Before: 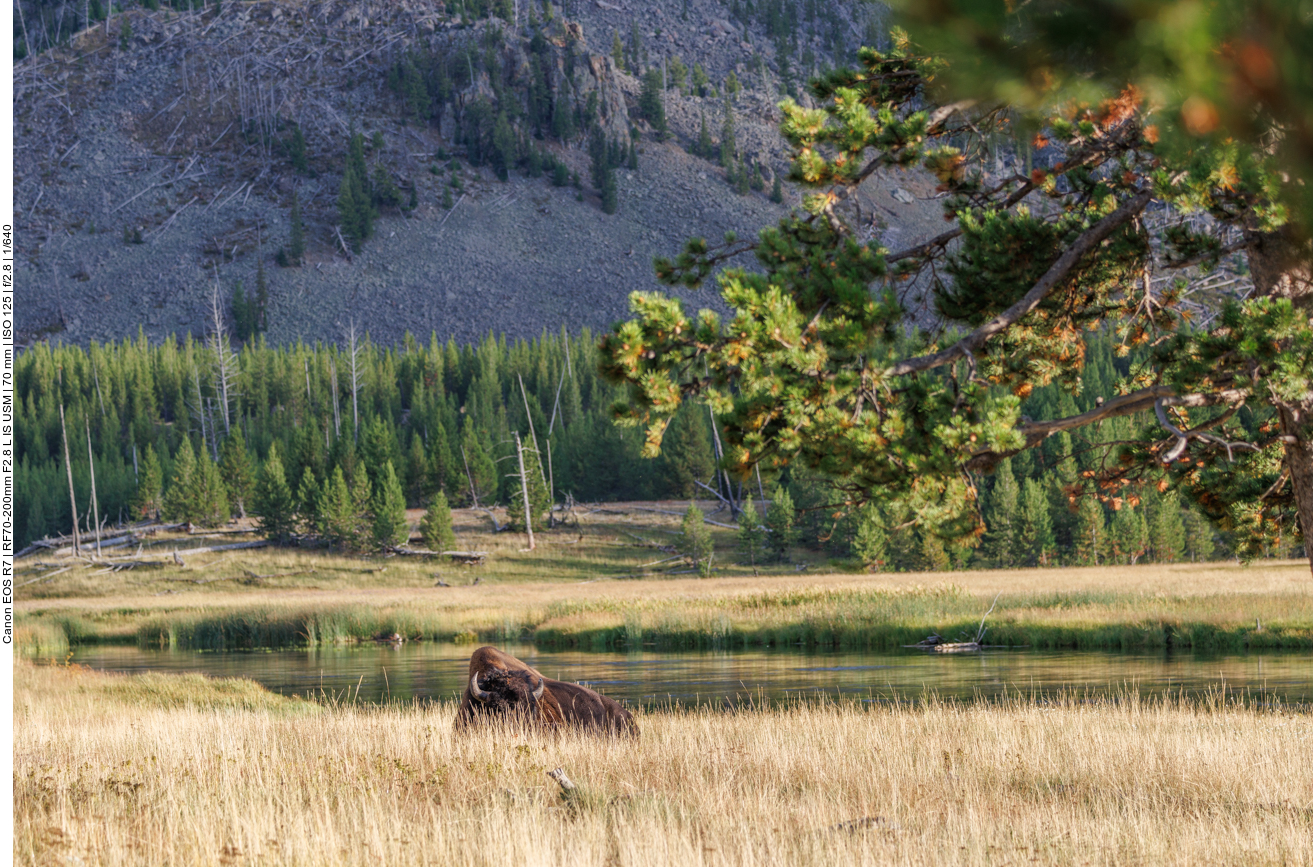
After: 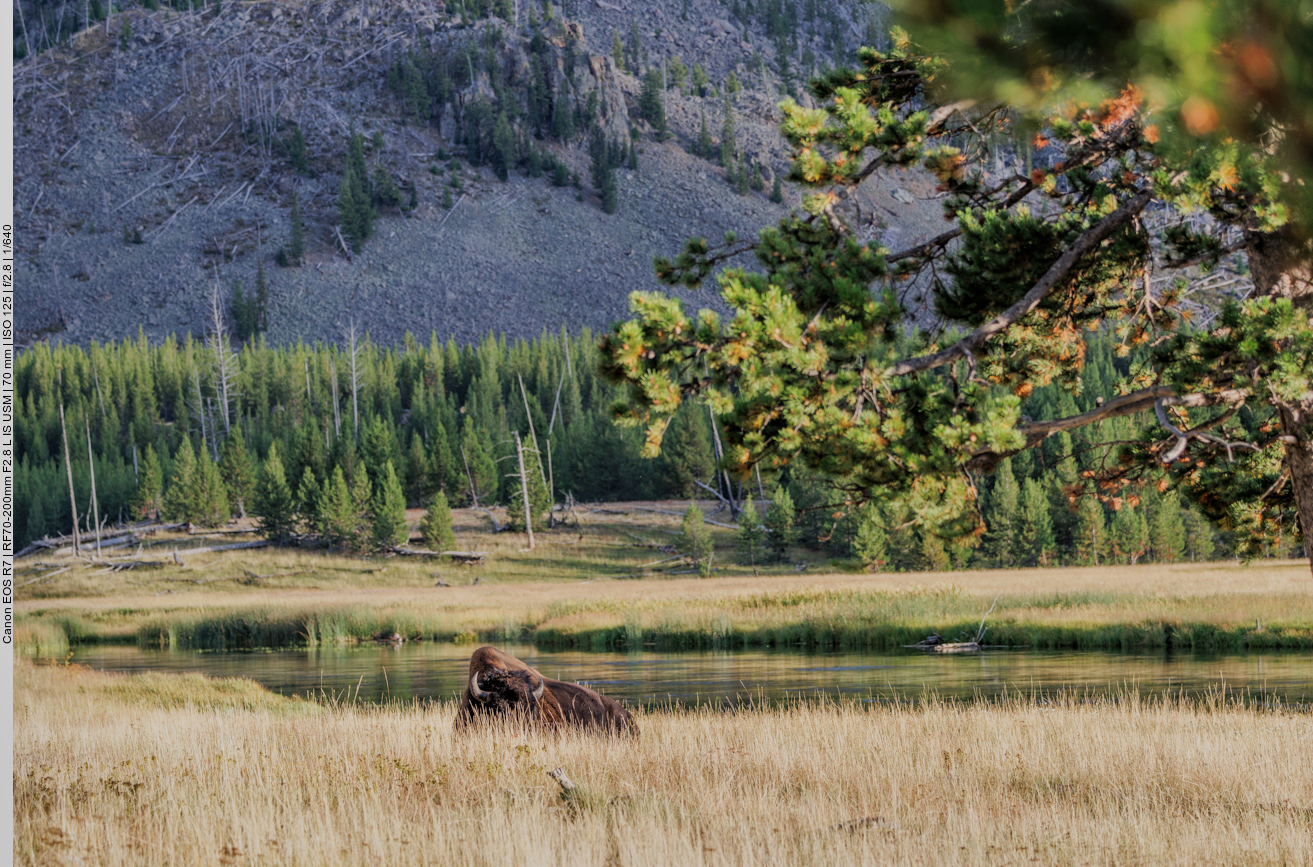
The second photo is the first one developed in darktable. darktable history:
tone equalizer: on, module defaults
filmic rgb: black relative exposure -7.65 EV, white relative exposure 4.56 EV, hardness 3.61
shadows and highlights: highlights color adjustment 0%, low approximation 0.01, soften with gaussian
